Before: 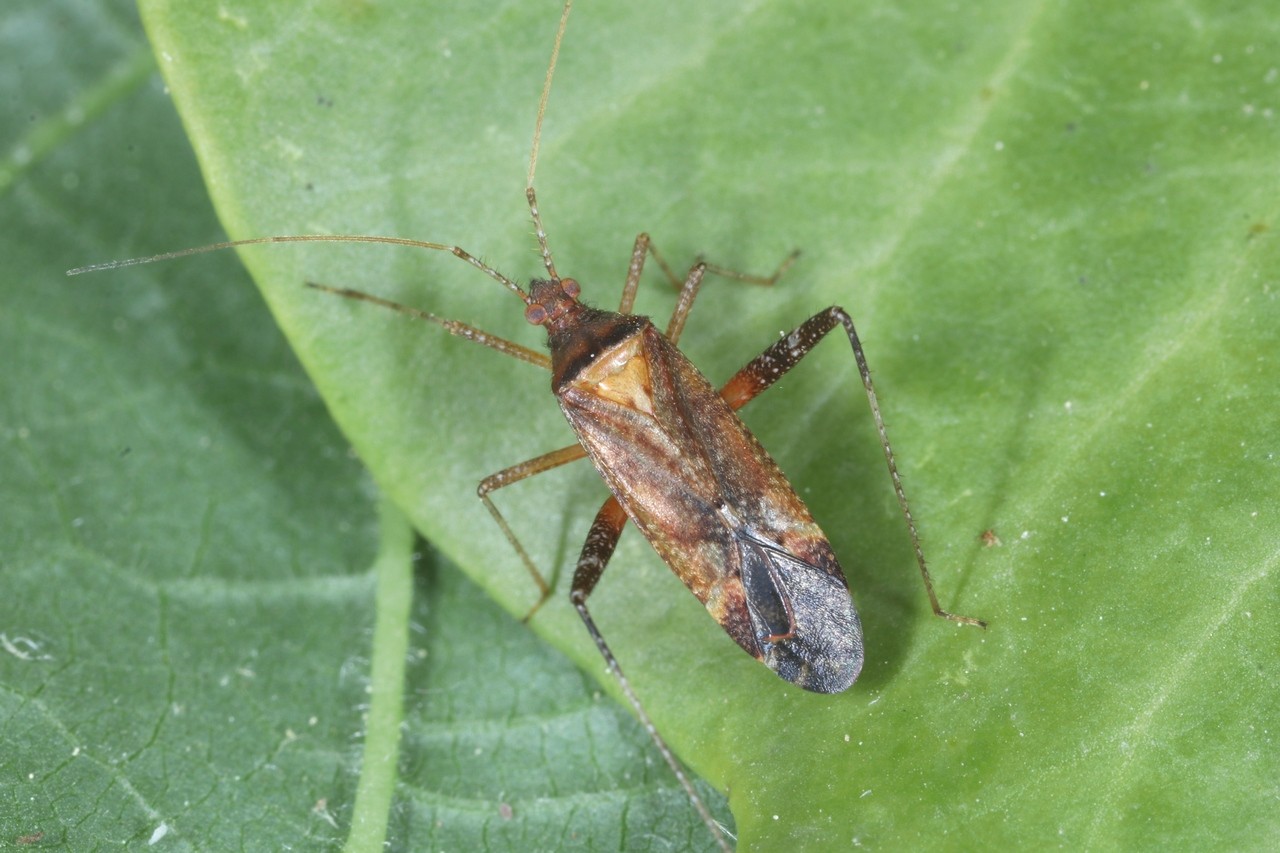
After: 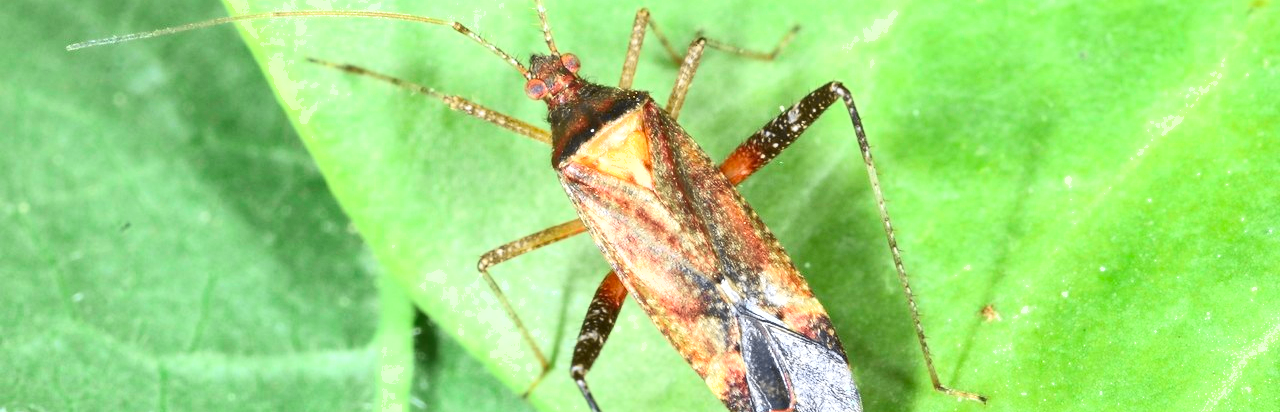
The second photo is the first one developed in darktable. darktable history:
color balance rgb: shadows lift › chroma 3.002%, shadows lift › hue 281.09°, global offset › luminance -0.863%, perceptual saturation grading › global saturation 19.725%, global vibrance -24.061%
tone curve: curves: ch0 [(0, 0.011) (0.053, 0.026) (0.174, 0.115) (0.398, 0.444) (0.673, 0.775) (0.829, 0.906) (0.991, 0.981)]; ch1 [(0, 0) (0.276, 0.206) (0.409, 0.383) (0.473, 0.458) (0.492, 0.499) (0.521, 0.502) (0.546, 0.543) (0.585, 0.617) (0.659, 0.686) (0.78, 0.8) (1, 1)]; ch2 [(0, 0) (0.438, 0.449) (0.473, 0.469) (0.503, 0.5) (0.523, 0.538) (0.562, 0.598) (0.612, 0.635) (0.695, 0.713) (1, 1)], color space Lab, independent channels, preserve colors none
shadows and highlights: shadows 47.37, highlights -40.79, soften with gaussian
crop and rotate: top 26.528%, bottom 25.091%
exposure: black level correction 0, exposure 1.101 EV, compensate highlight preservation false
